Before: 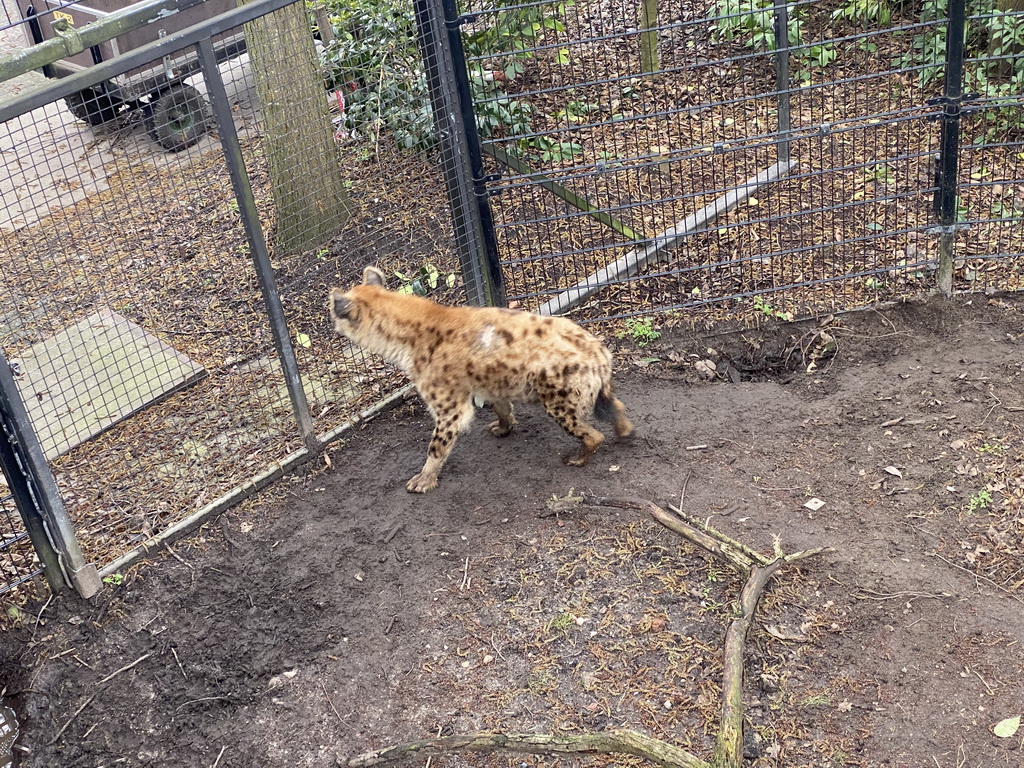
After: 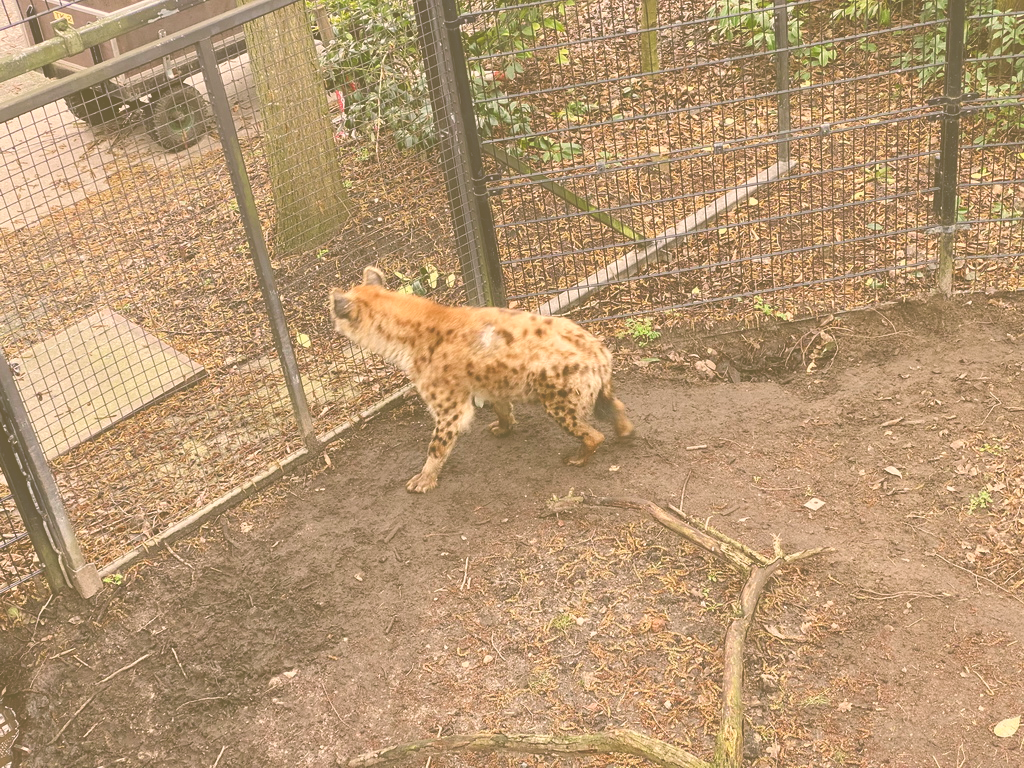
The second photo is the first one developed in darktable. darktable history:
contrast brightness saturation: brightness 0.154
exposure: black level correction -0.064, exposure -0.05 EV, compensate highlight preservation false
color correction: highlights a* 8.38, highlights b* 15.32, shadows a* -0.596, shadows b* 26.66
color balance rgb: shadows lift › chroma 0.871%, shadows lift › hue 115.95°, linear chroma grading › shadows -7.591%, linear chroma grading › global chroma 9.804%, perceptual saturation grading › global saturation 20%, perceptual saturation grading › highlights -49.122%, perceptual saturation grading › shadows 24.995%
